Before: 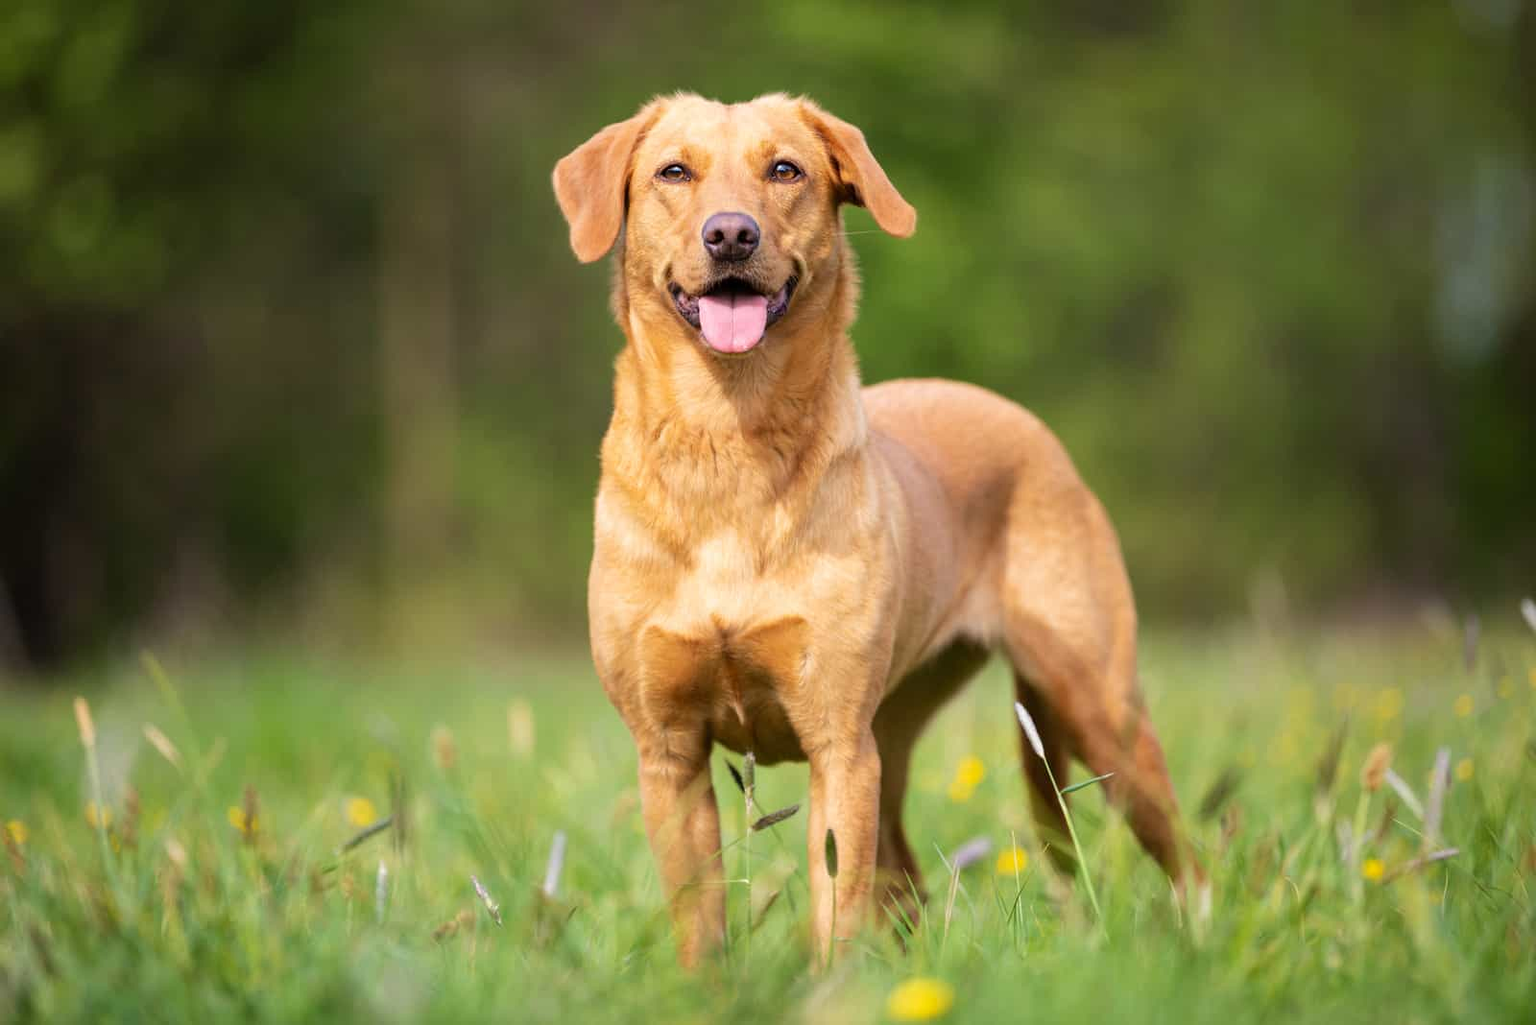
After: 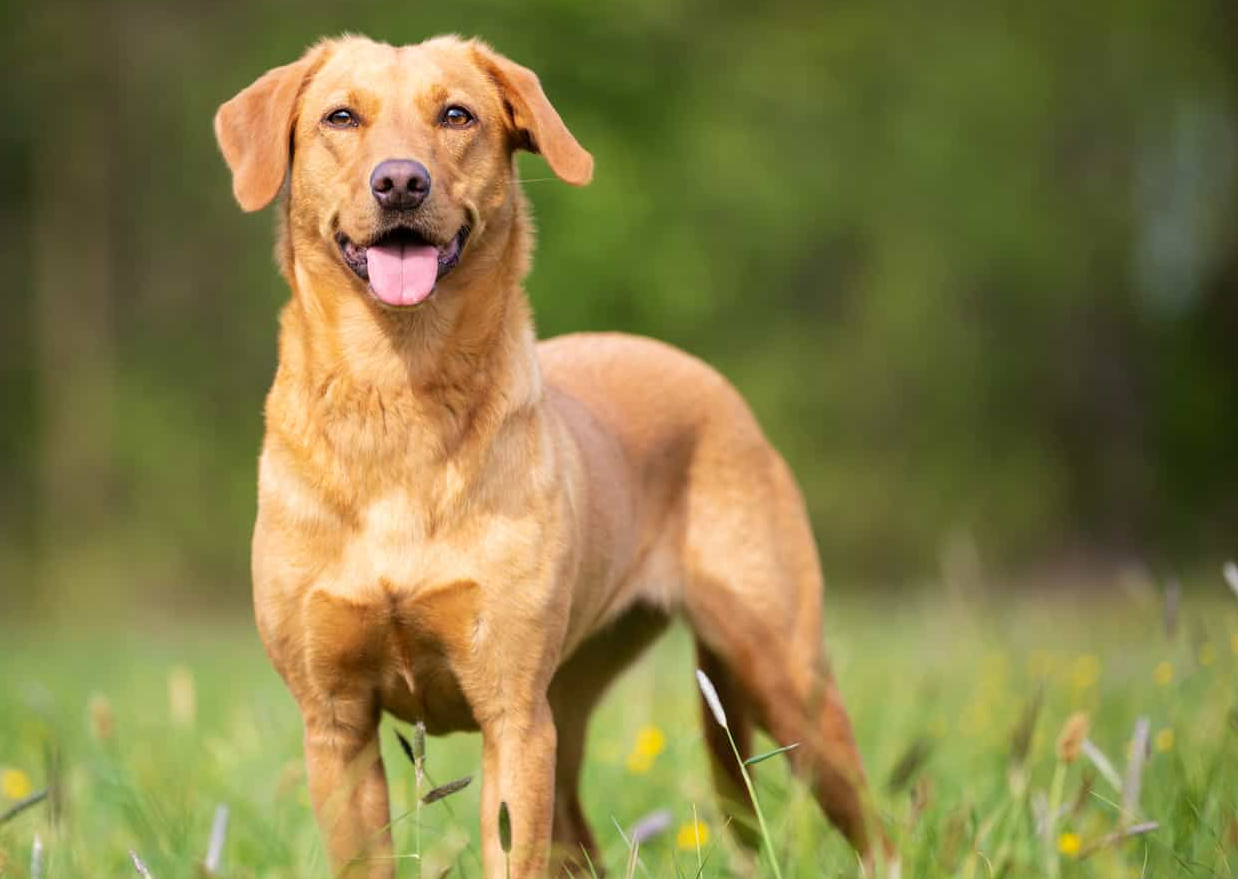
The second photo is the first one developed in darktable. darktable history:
crop: left 22.622%, top 5.899%, bottom 11.716%
